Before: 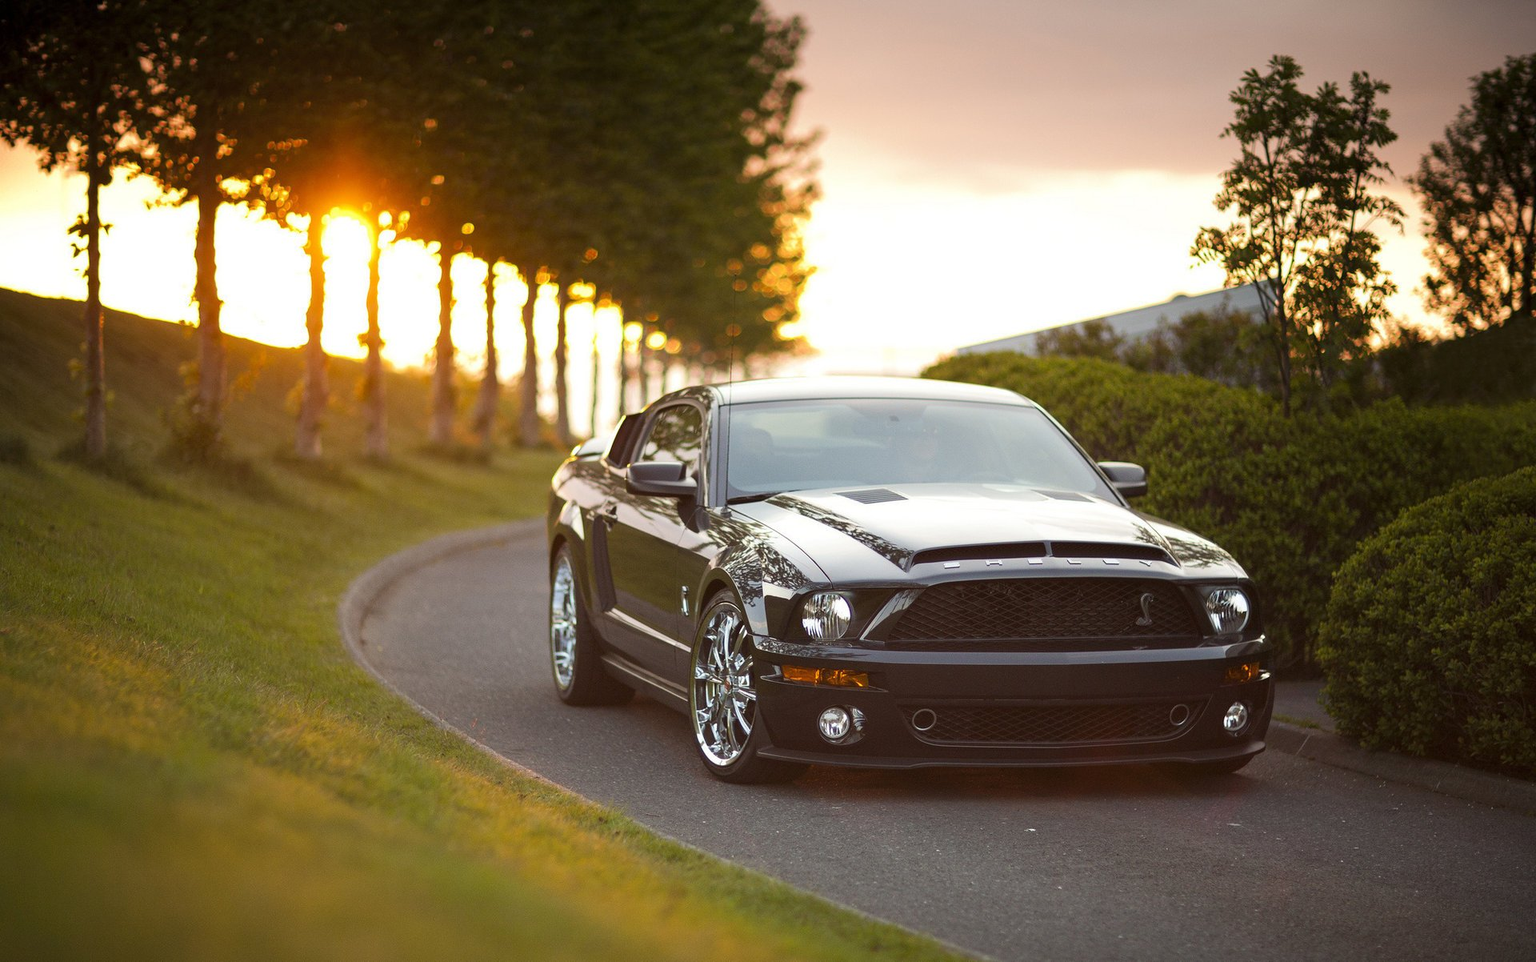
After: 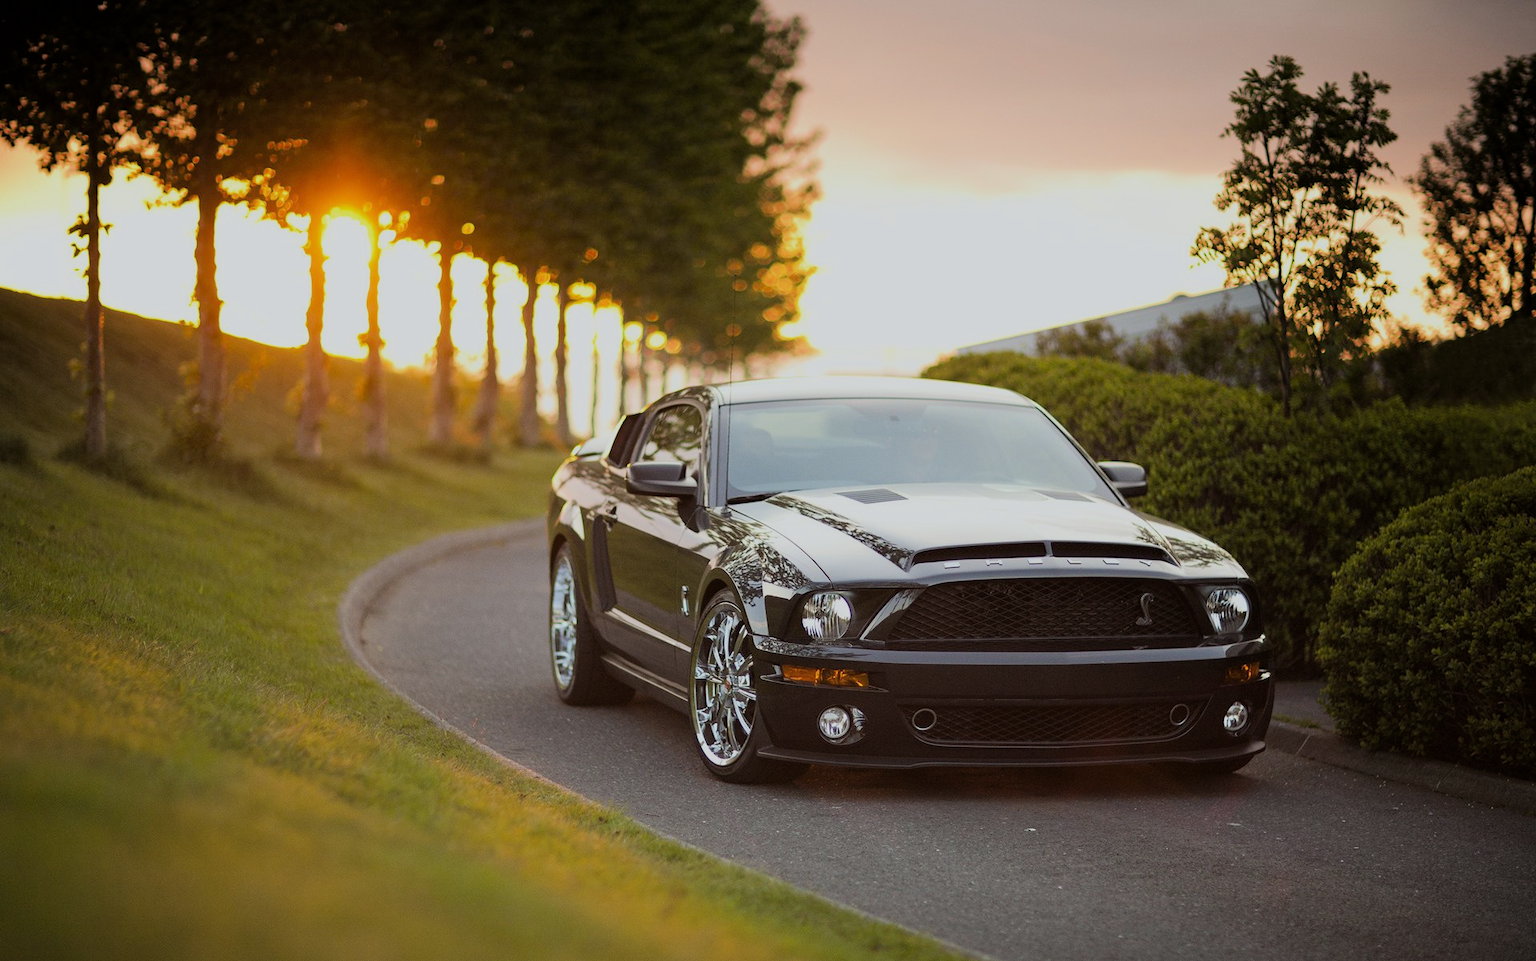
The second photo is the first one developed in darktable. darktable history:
filmic rgb: black relative exposure -7.65 EV, white relative exposure 4.56 EV, hardness 3.61, color science v6 (2022)
white balance: red 0.986, blue 1.01
